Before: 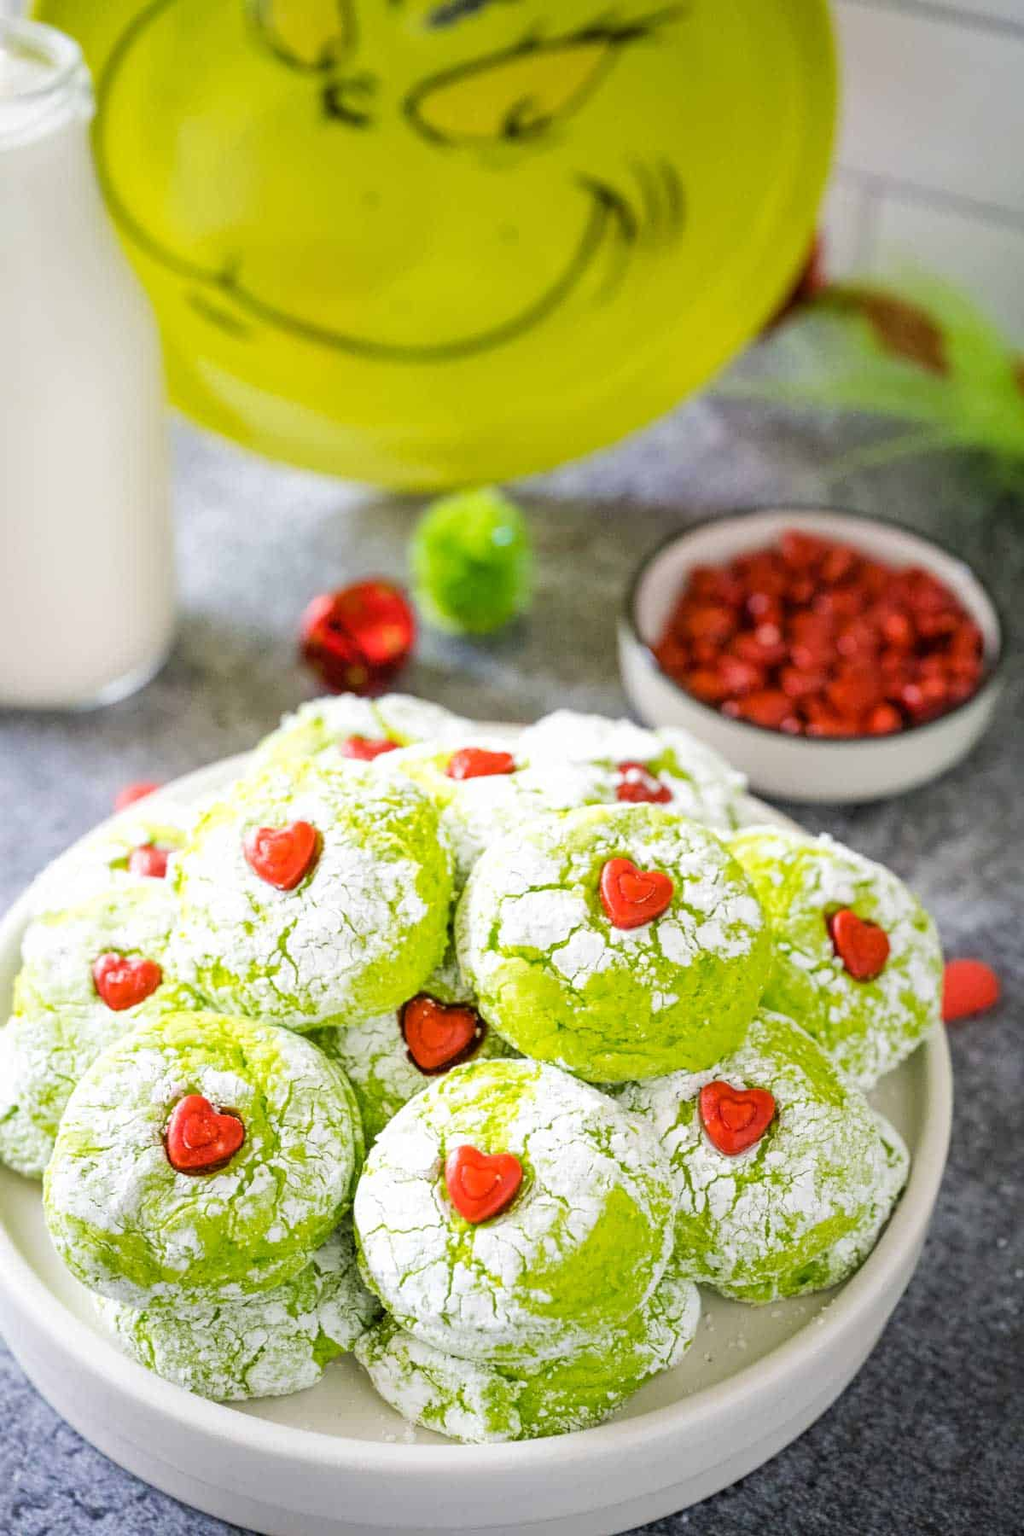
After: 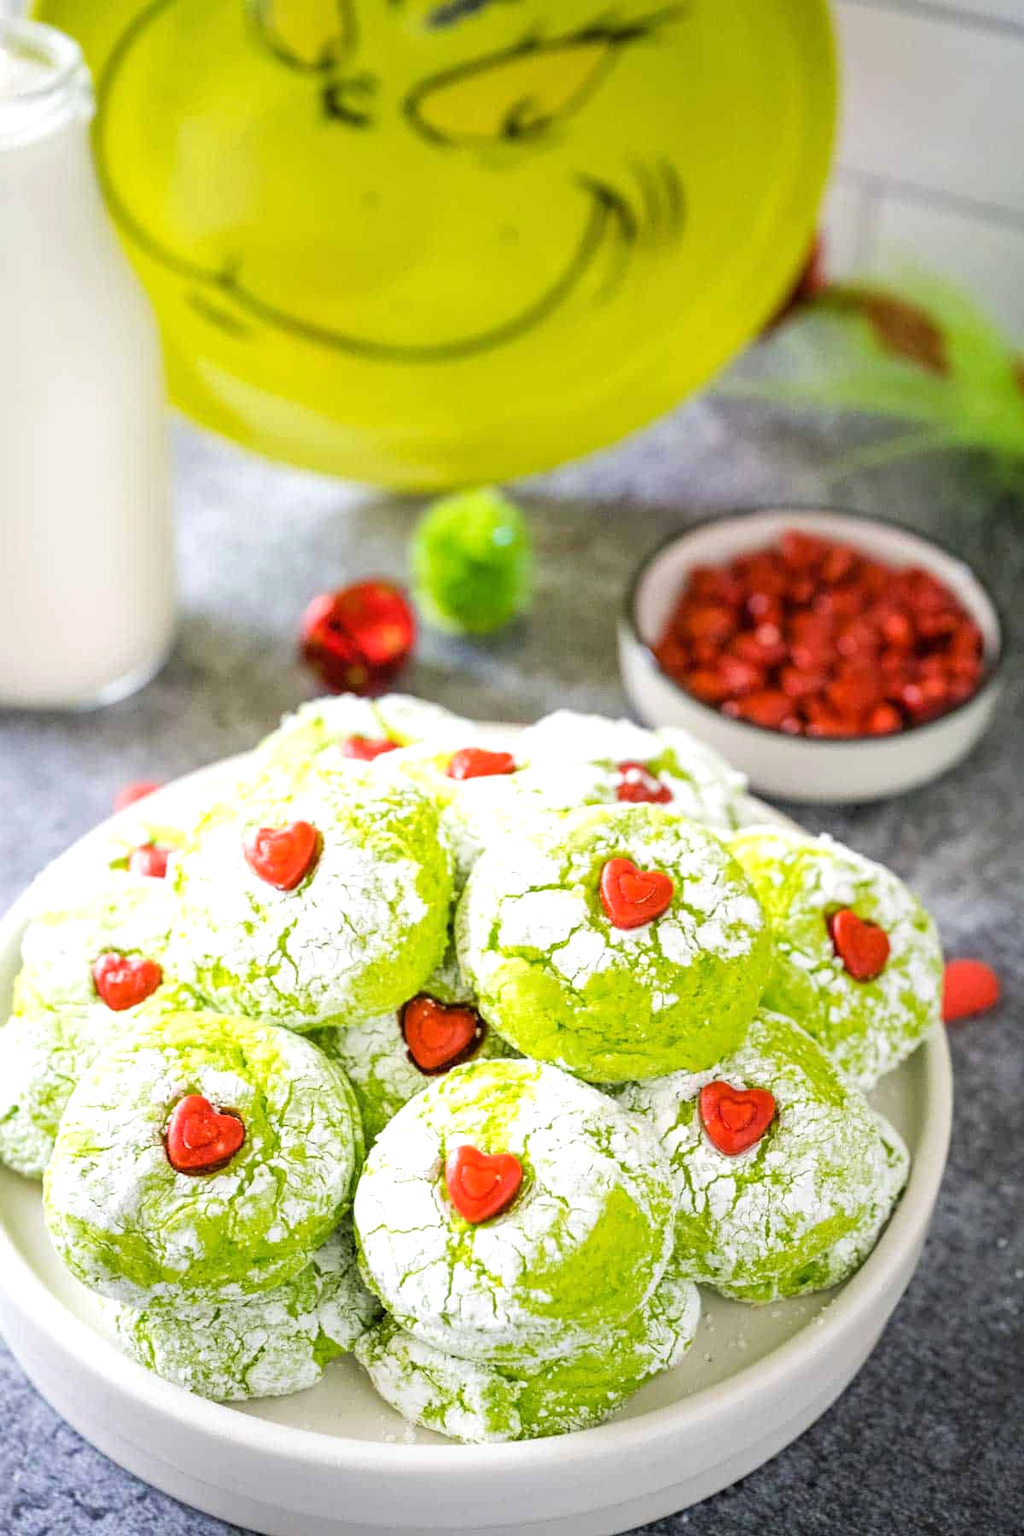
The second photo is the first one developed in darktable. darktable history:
exposure: exposure 0.232 EV, compensate highlight preservation false
